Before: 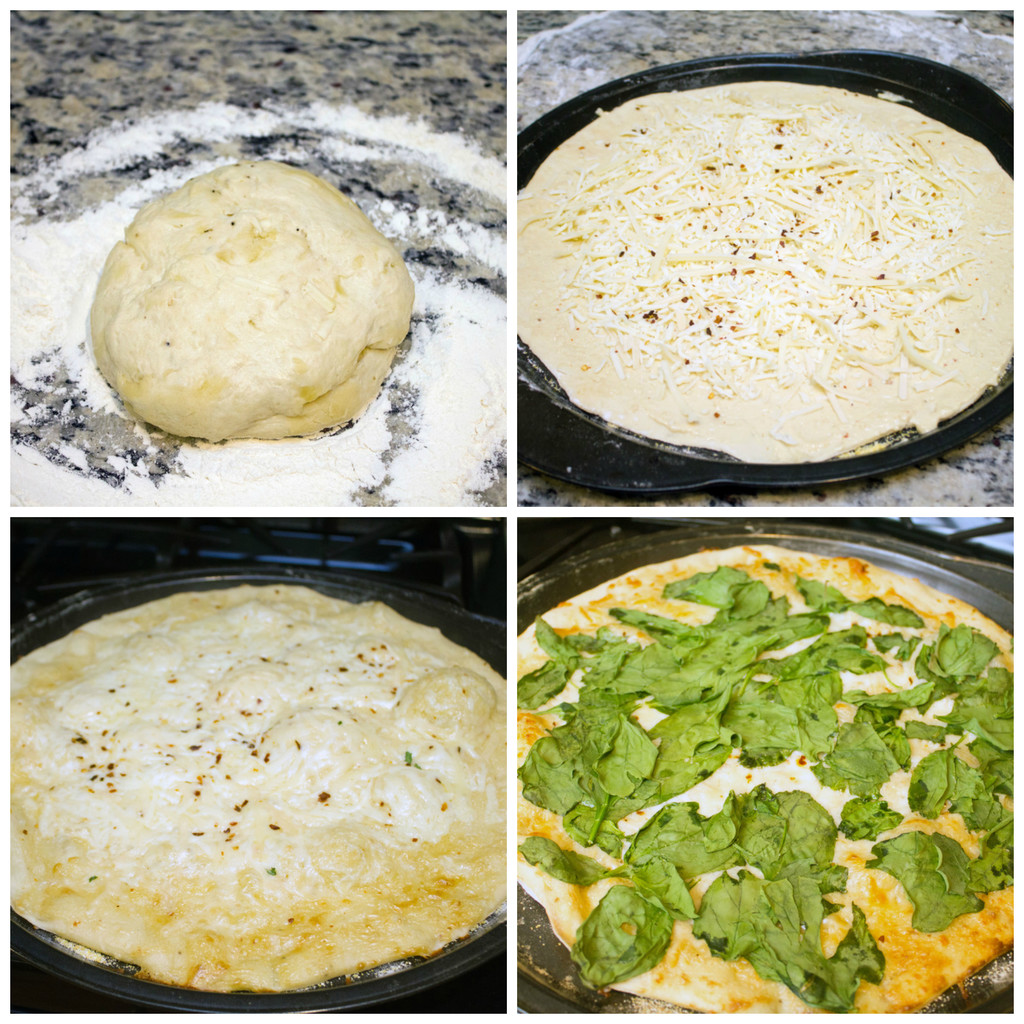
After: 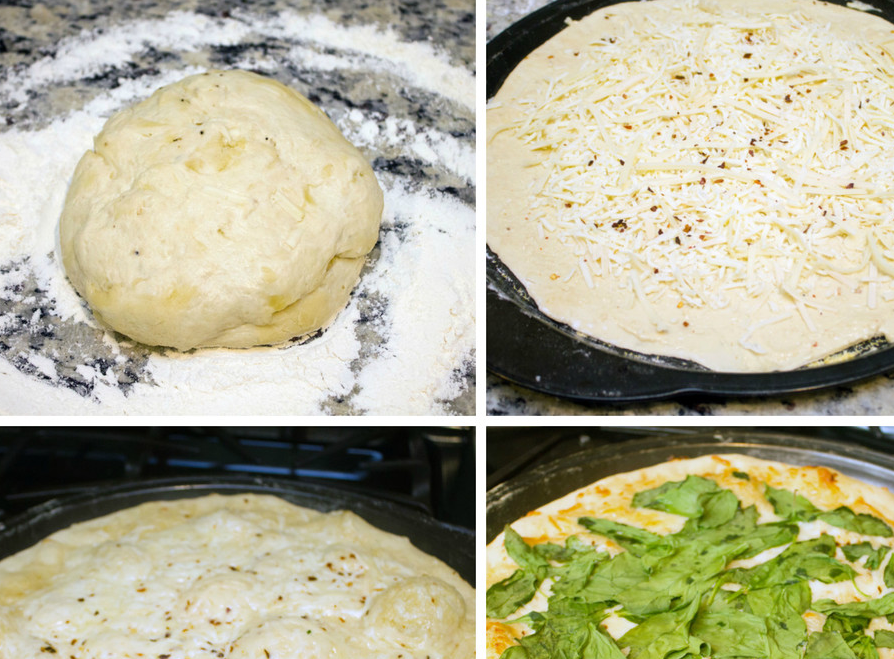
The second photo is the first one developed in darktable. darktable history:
crop: left 3.05%, top 8.947%, right 9.639%, bottom 26.628%
